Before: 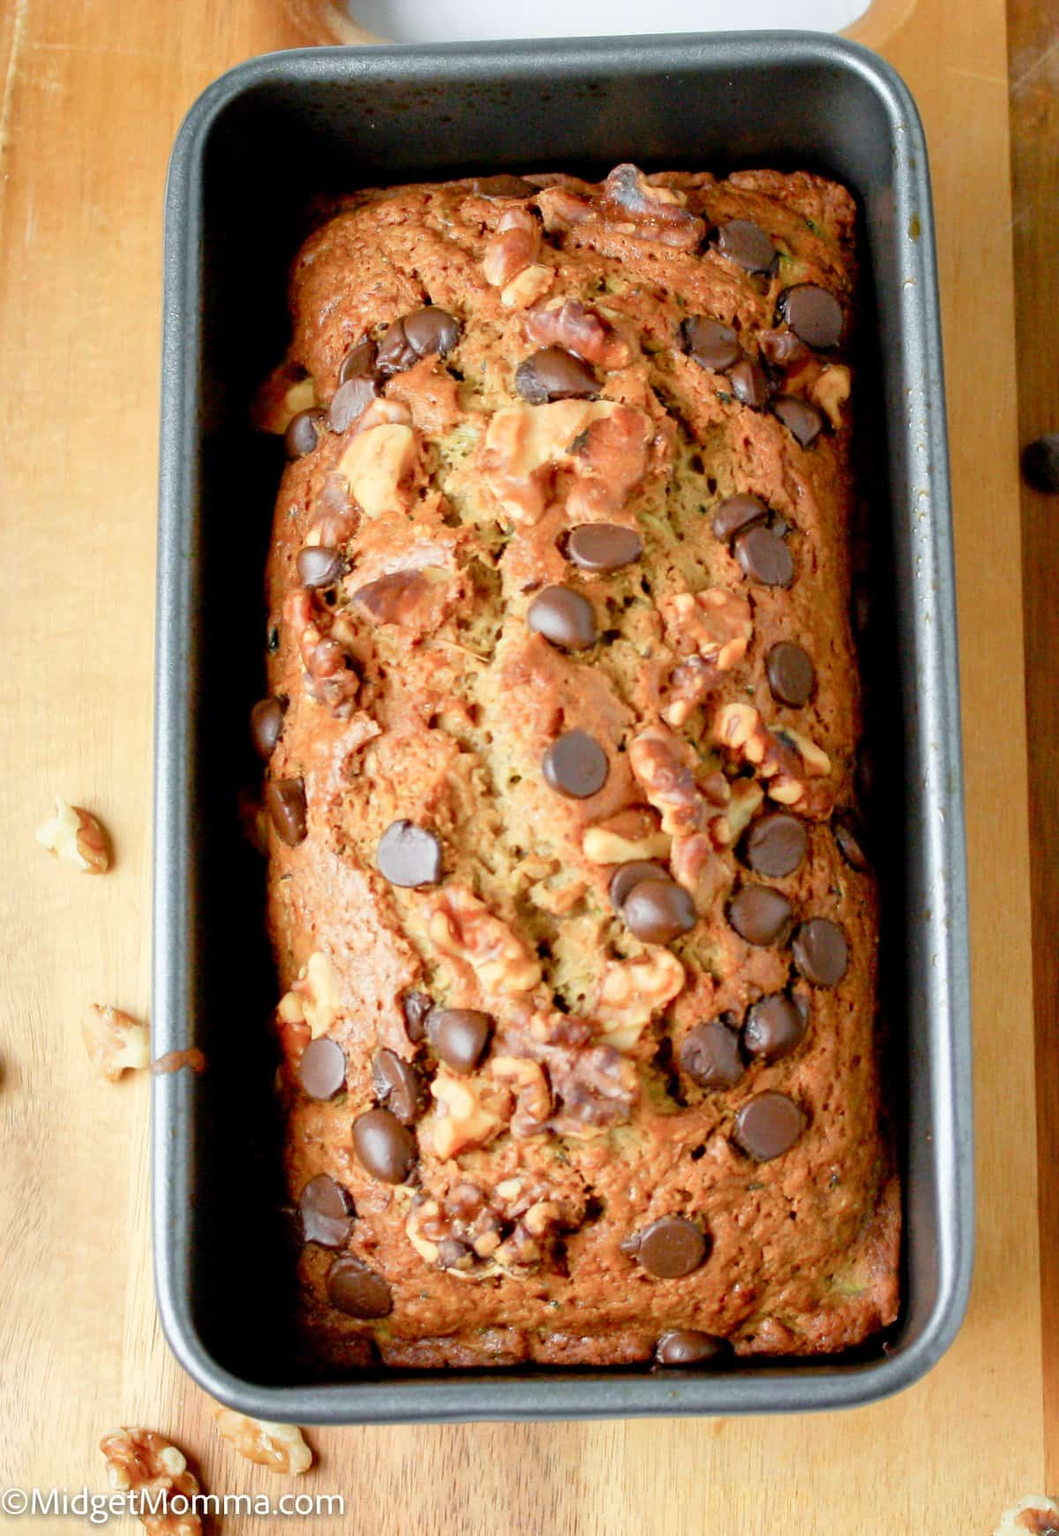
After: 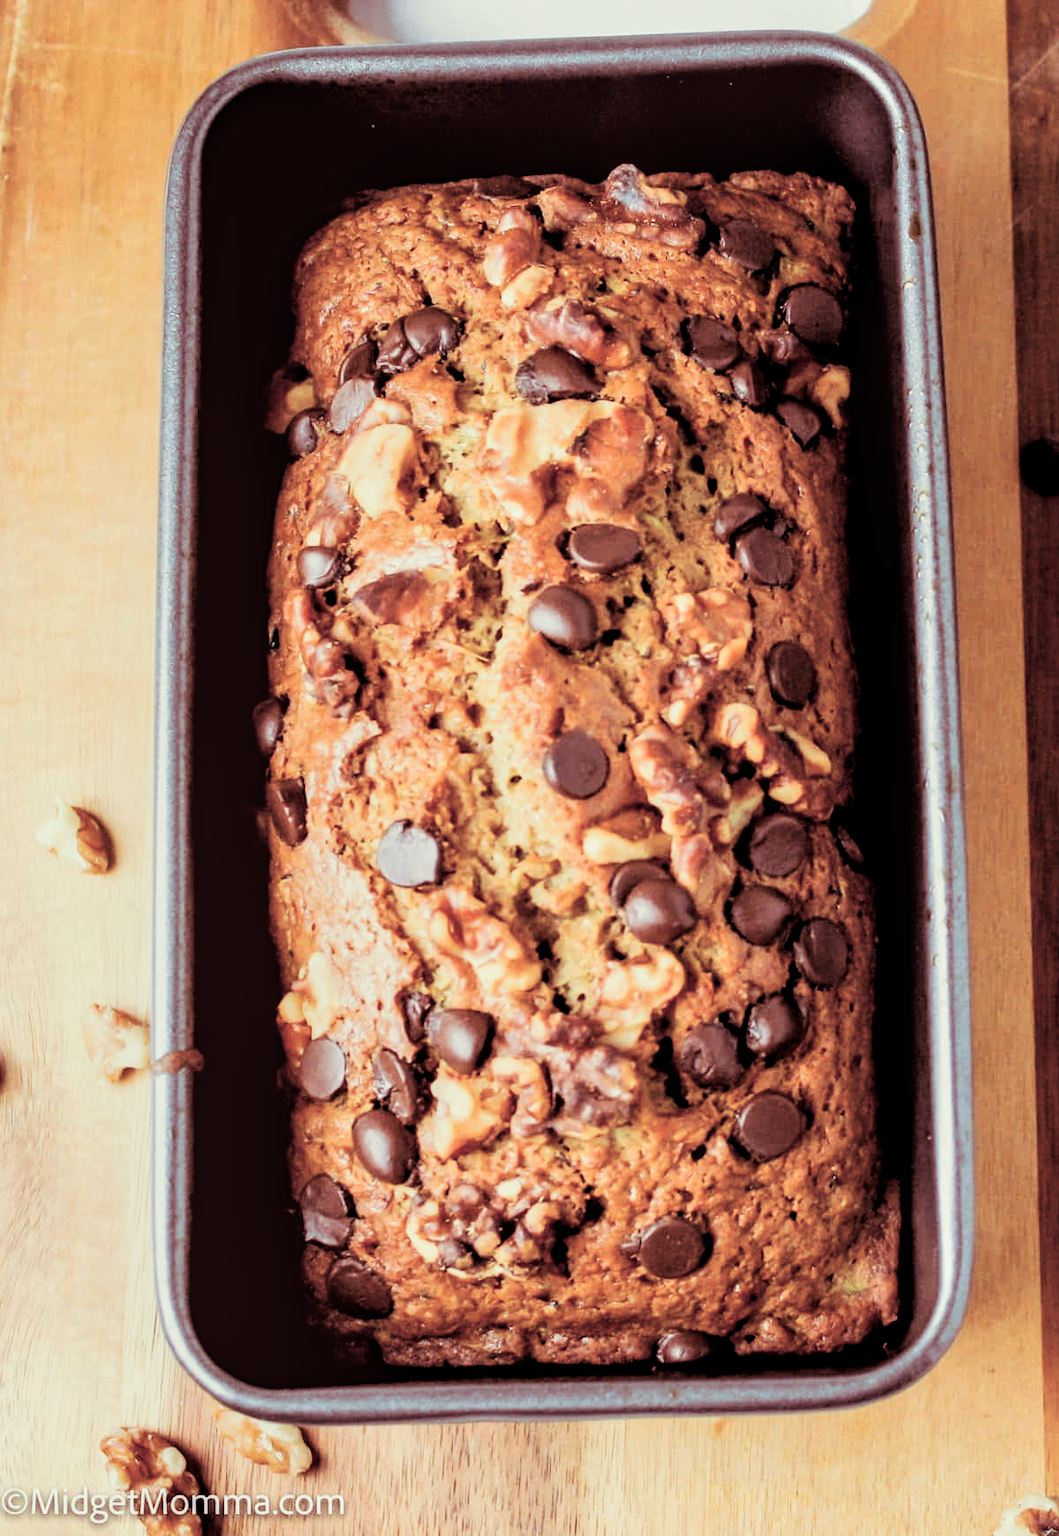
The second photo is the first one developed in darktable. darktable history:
split-toning: compress 20%
local contrast: on, module defaults
filmic rgb: black relative exposure -5 EV, white relative exposure 3.5 EV, hardness 3.19, contrast 1.5, highlights saturation mix -50%
